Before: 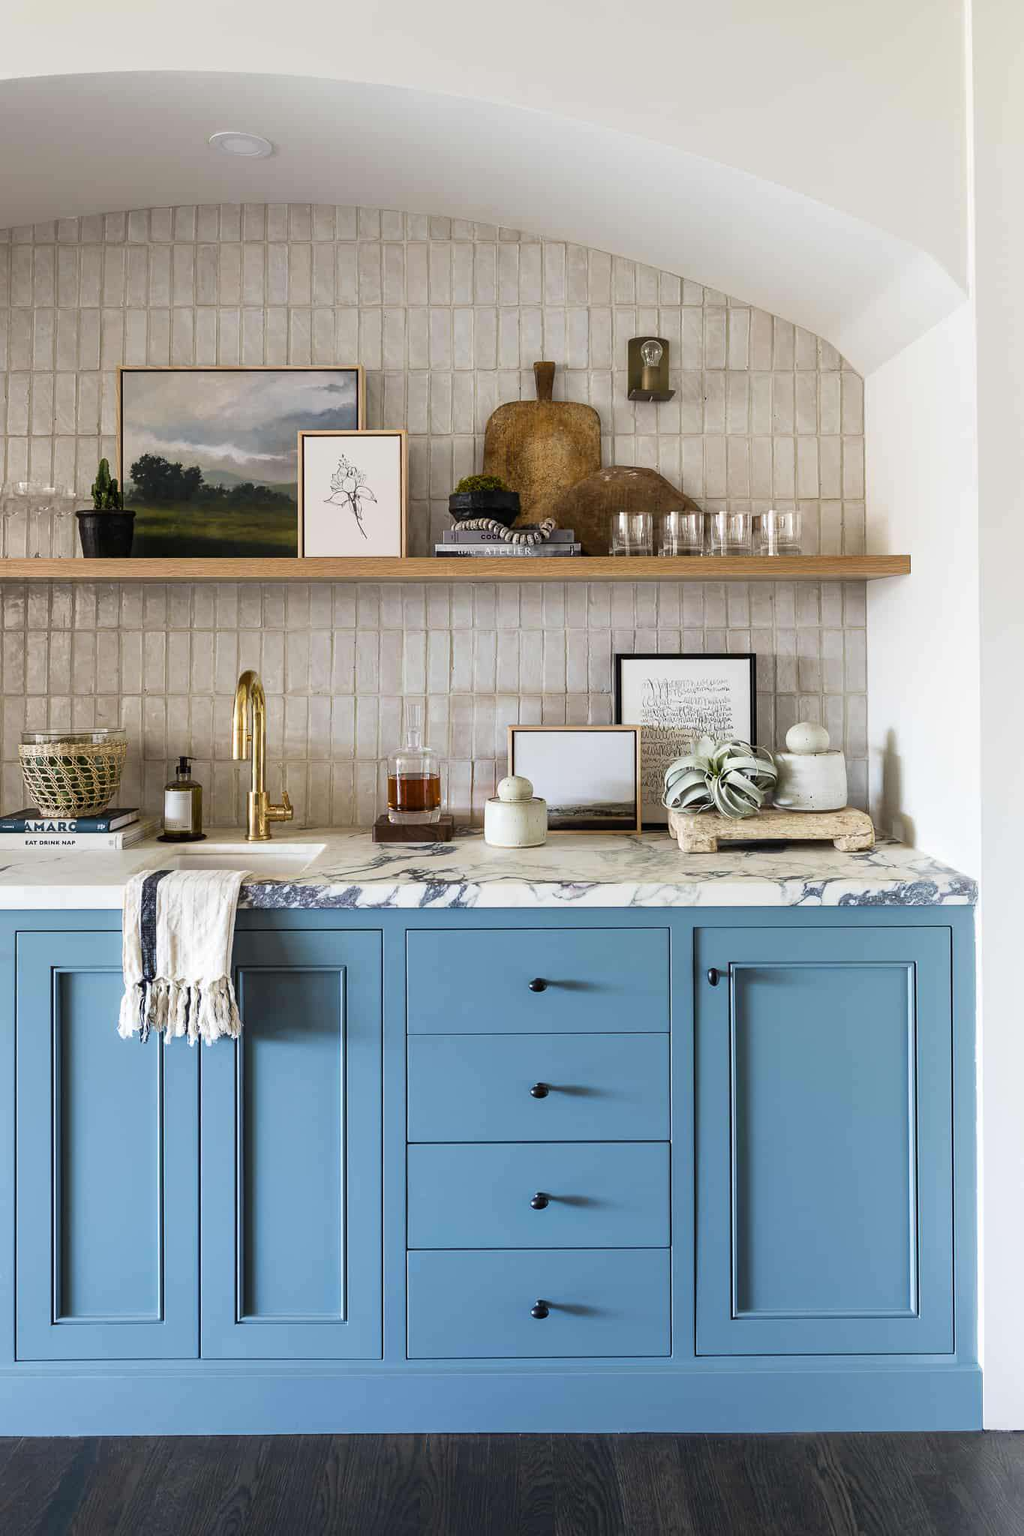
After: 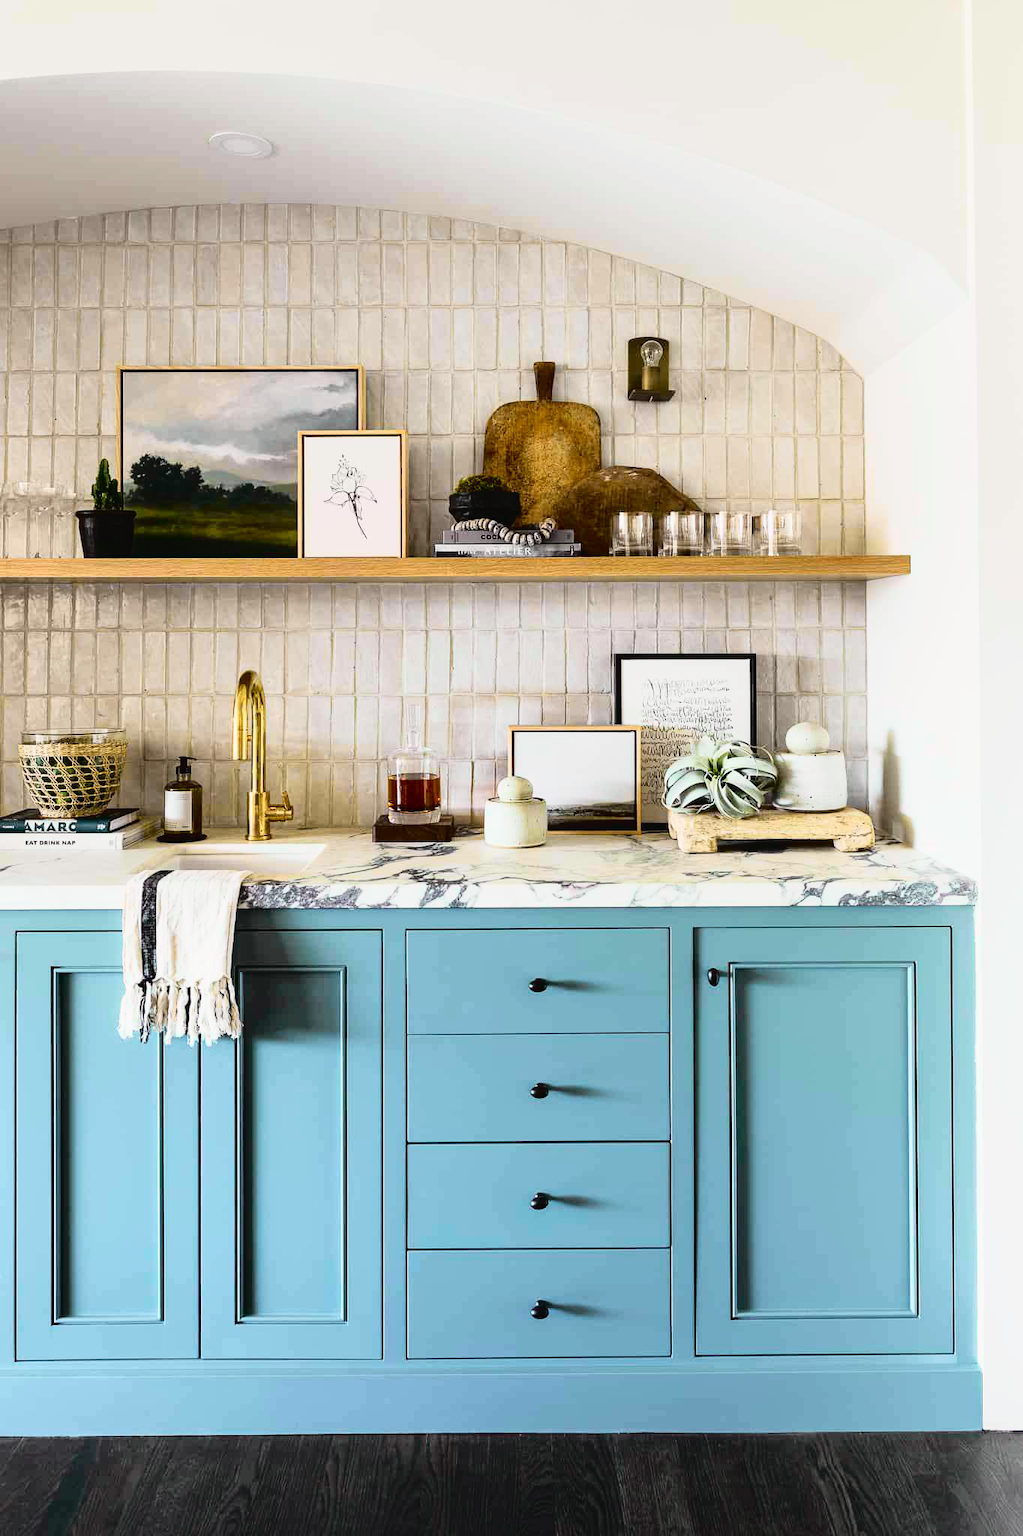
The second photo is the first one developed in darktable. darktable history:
tone curve: curves: ch0 [(0, 0.022) (0.177, 0.086) (0.392, 0.438) (0.704, 0.844) (0.858, 0.938) (1, 0.981)]; ch1 [(0, 0) (0.402, 0.36) (0.476, 0.456) (0.498, 0.497) (0.518, 0.521) (0.58, 0.598) (0.619, 0.65) (0.692, 0.737) (1, 1)]; ch2 [(0, 0) (0.415, 0.438) (0.483, 0.499) (0.503, 0.503) (0.526, 0.532) (0.563, 0.604) (0.626, 0.697) (0.699, 0.753) (0.997, 0.858)], color space Lab, independent channels
vibrance: on, module defaults
exposure: compensate highlight preservation false
